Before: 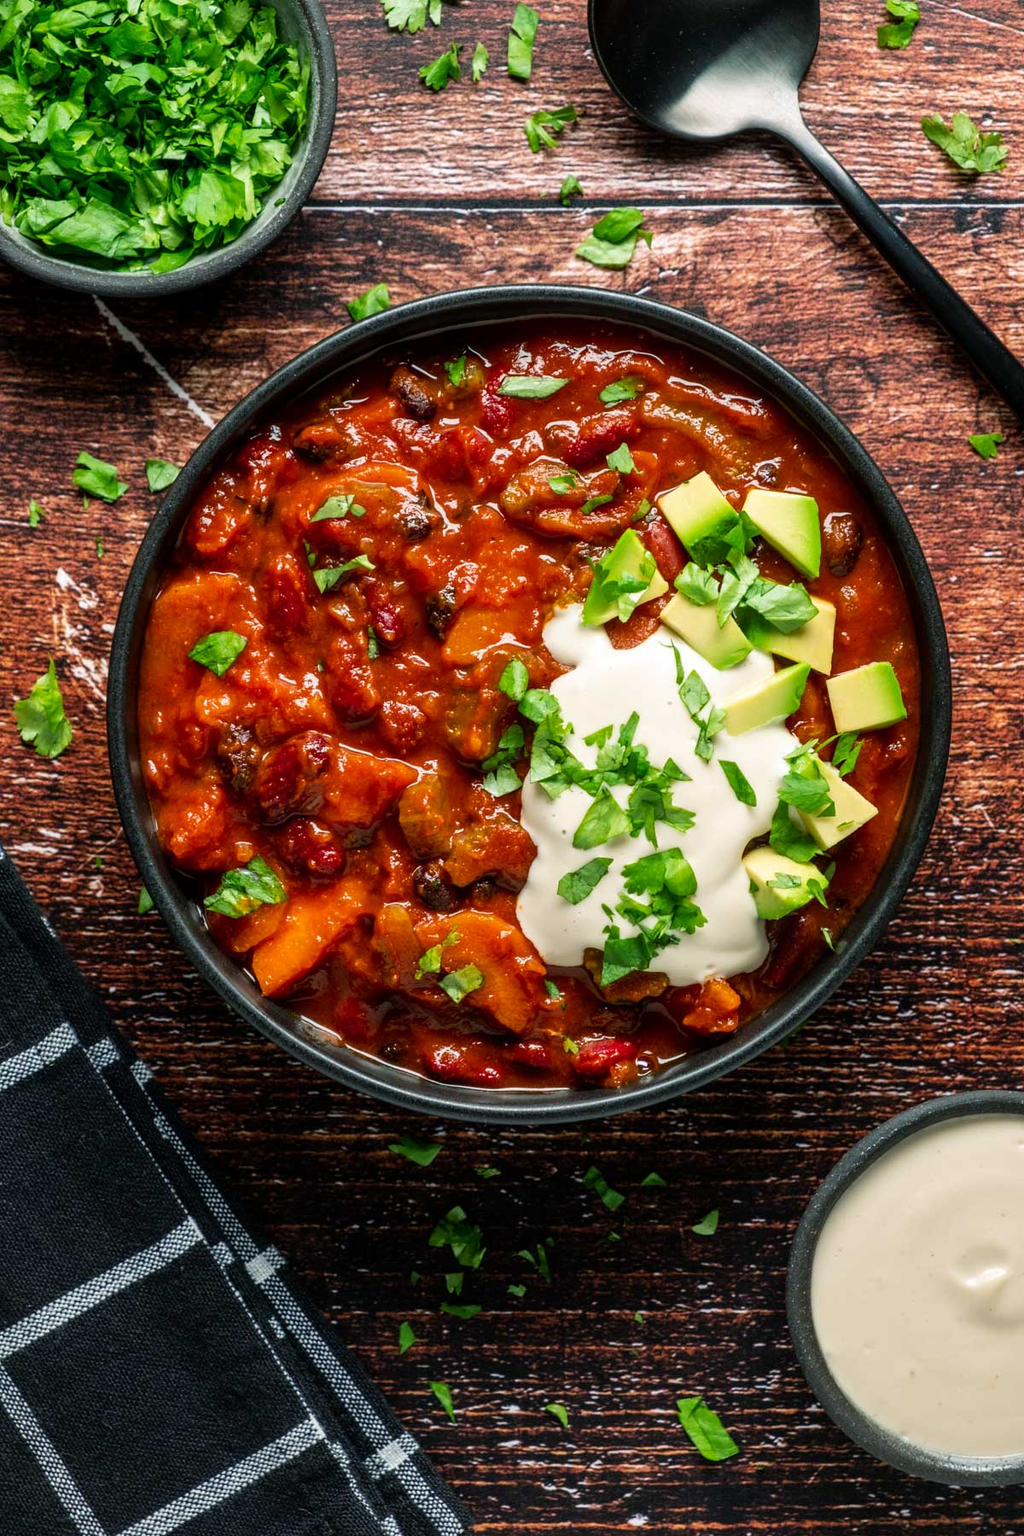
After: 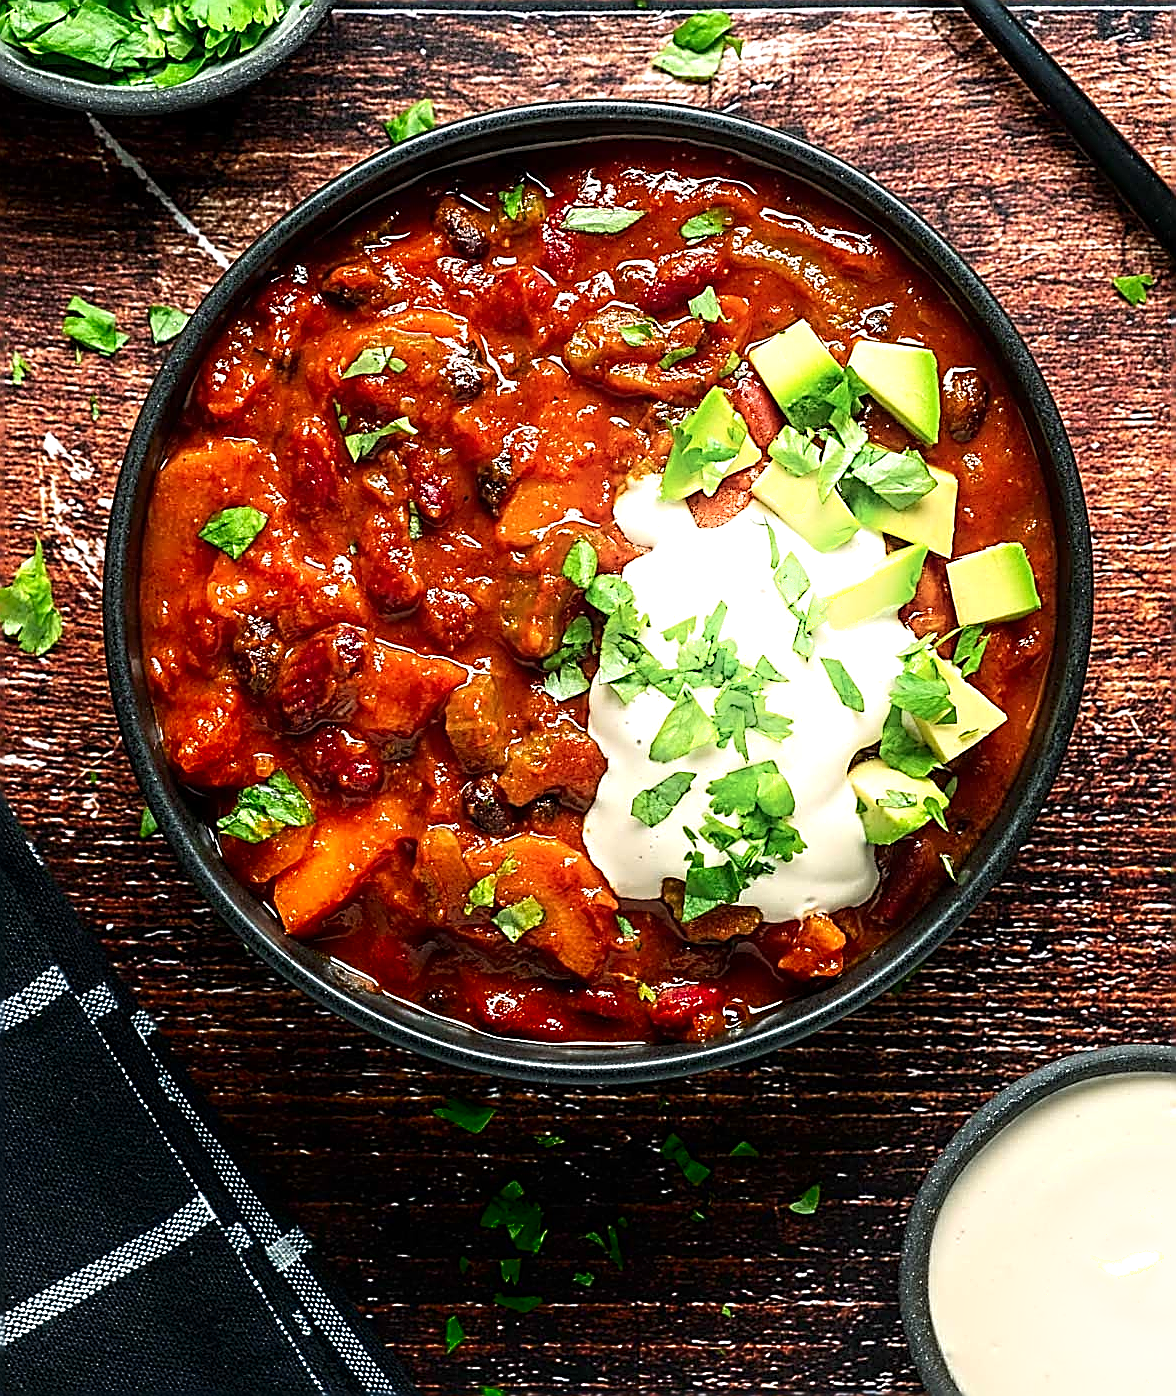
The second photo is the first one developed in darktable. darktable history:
shadows and highlights: shadows -53.87, highlights 86.35, soften with gaussian
sharpen: amount 1.995
crop and rotate: left 1.853%, top 12.954%, right 0.126%, bottom 9.47%
color calibration: illuminant same as pipeline (D50), adaptation XYZ, x 0.345, y 0.358, temperature 5006.14 K
exposure: exposure 0.492 EV, compensate exposure bias true, compensate highlight preservation false
